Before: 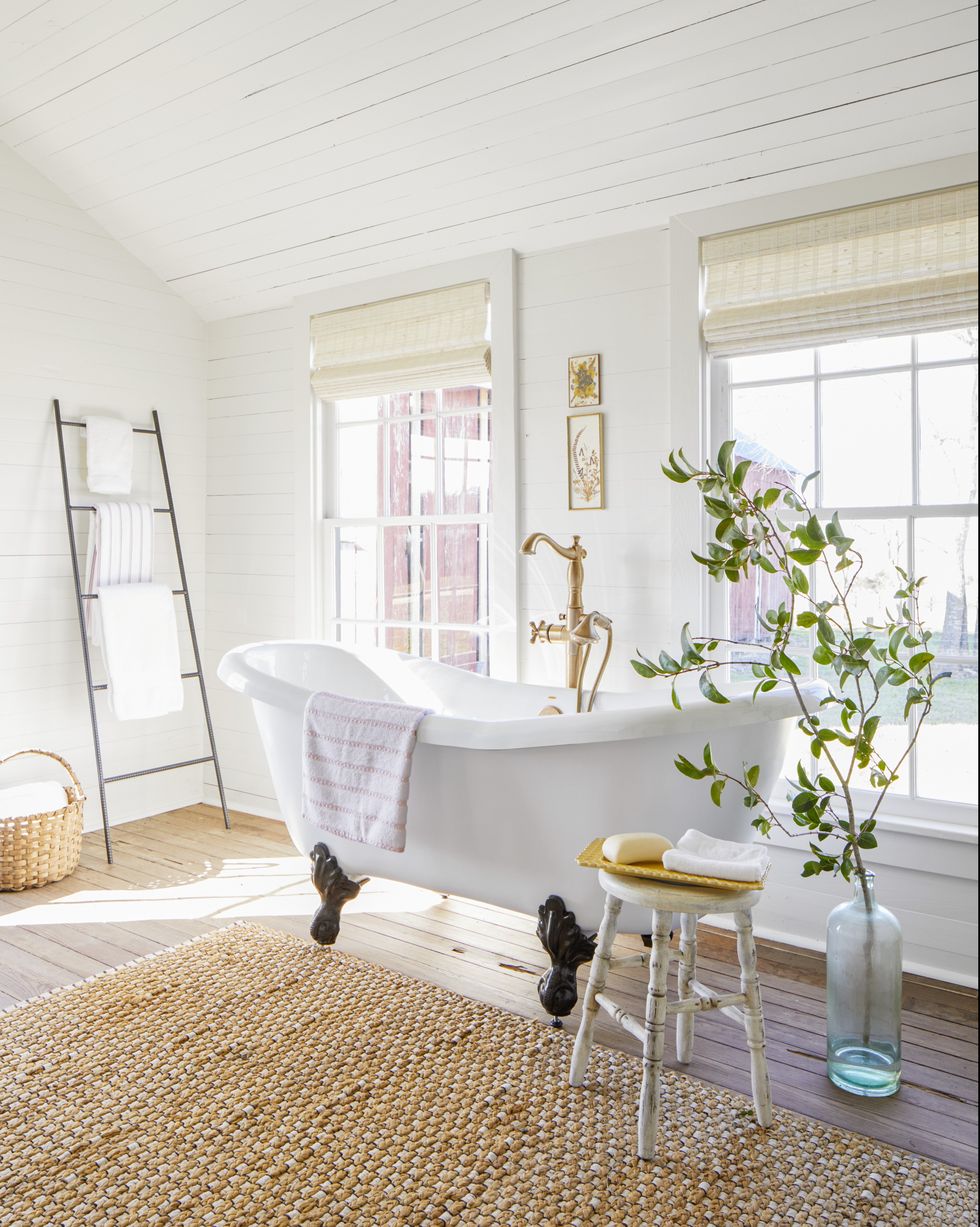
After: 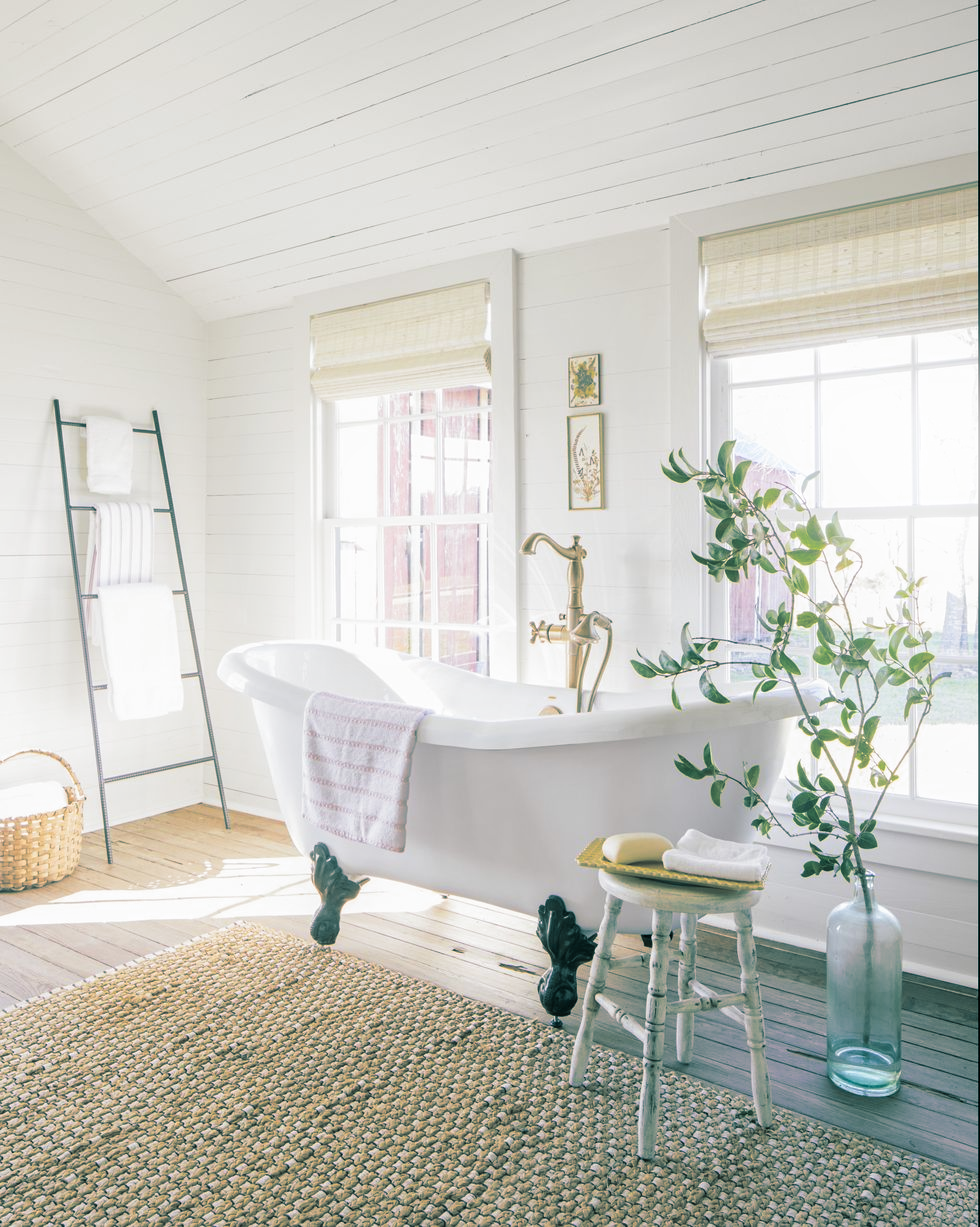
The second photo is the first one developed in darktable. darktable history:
bloom: size 13.65%, threshold 98.39%, strength 4.82%
split-toning: shadows › hue 183.6°, shadows › saturation 0.52, highlights › hue 0°, highlights › saturation 0
